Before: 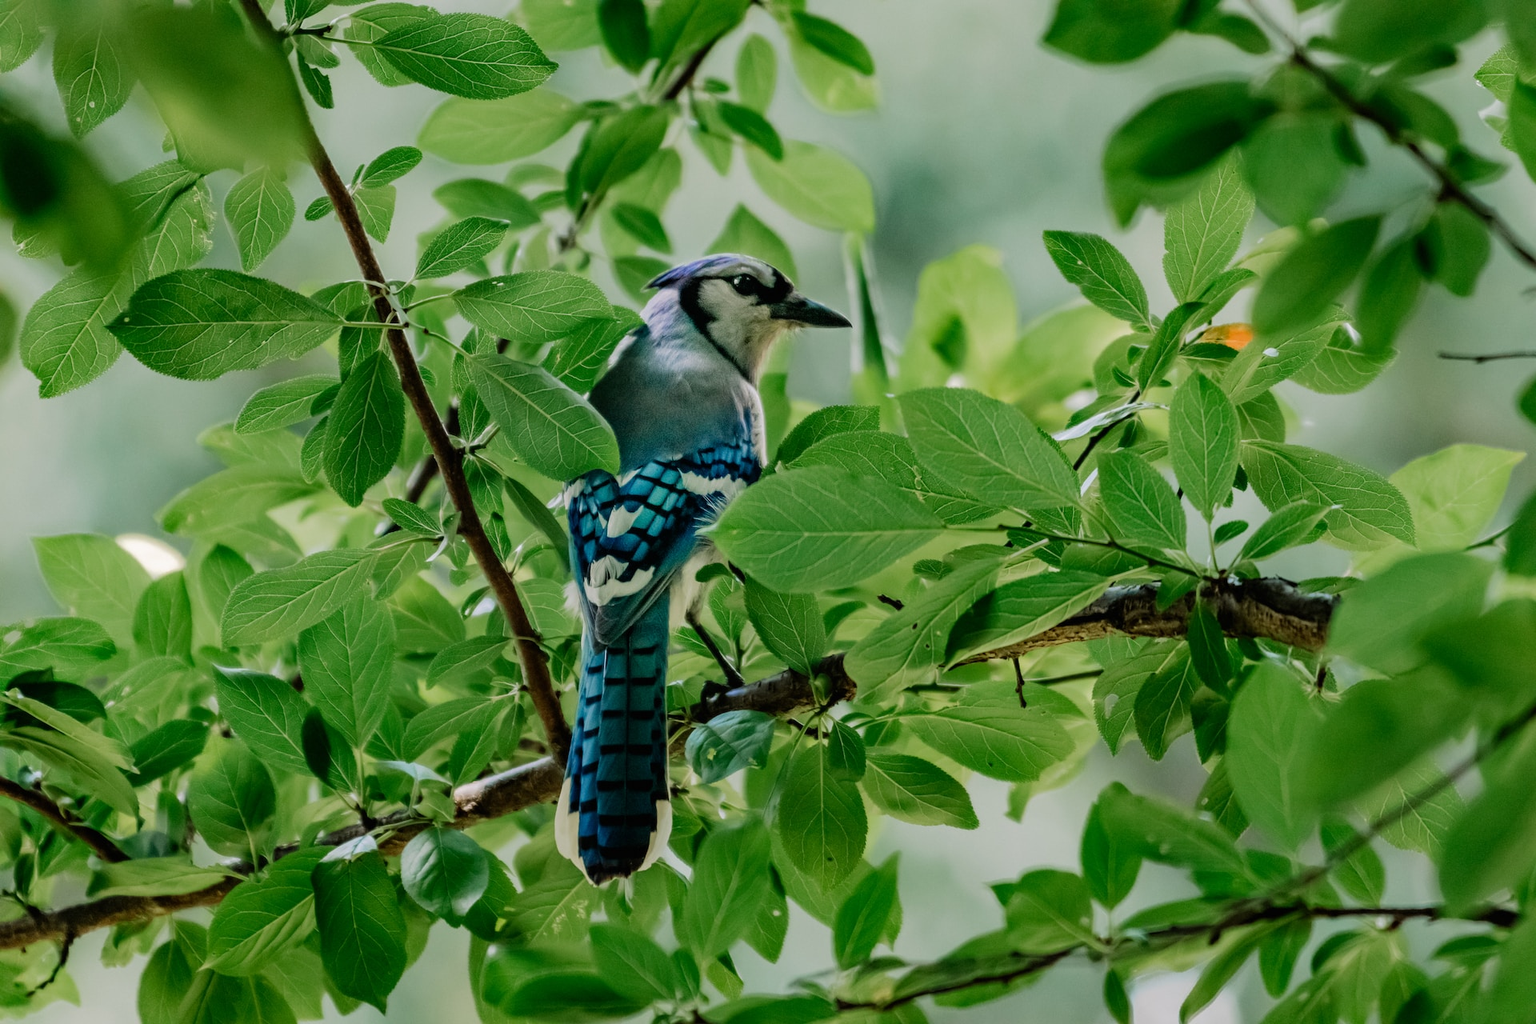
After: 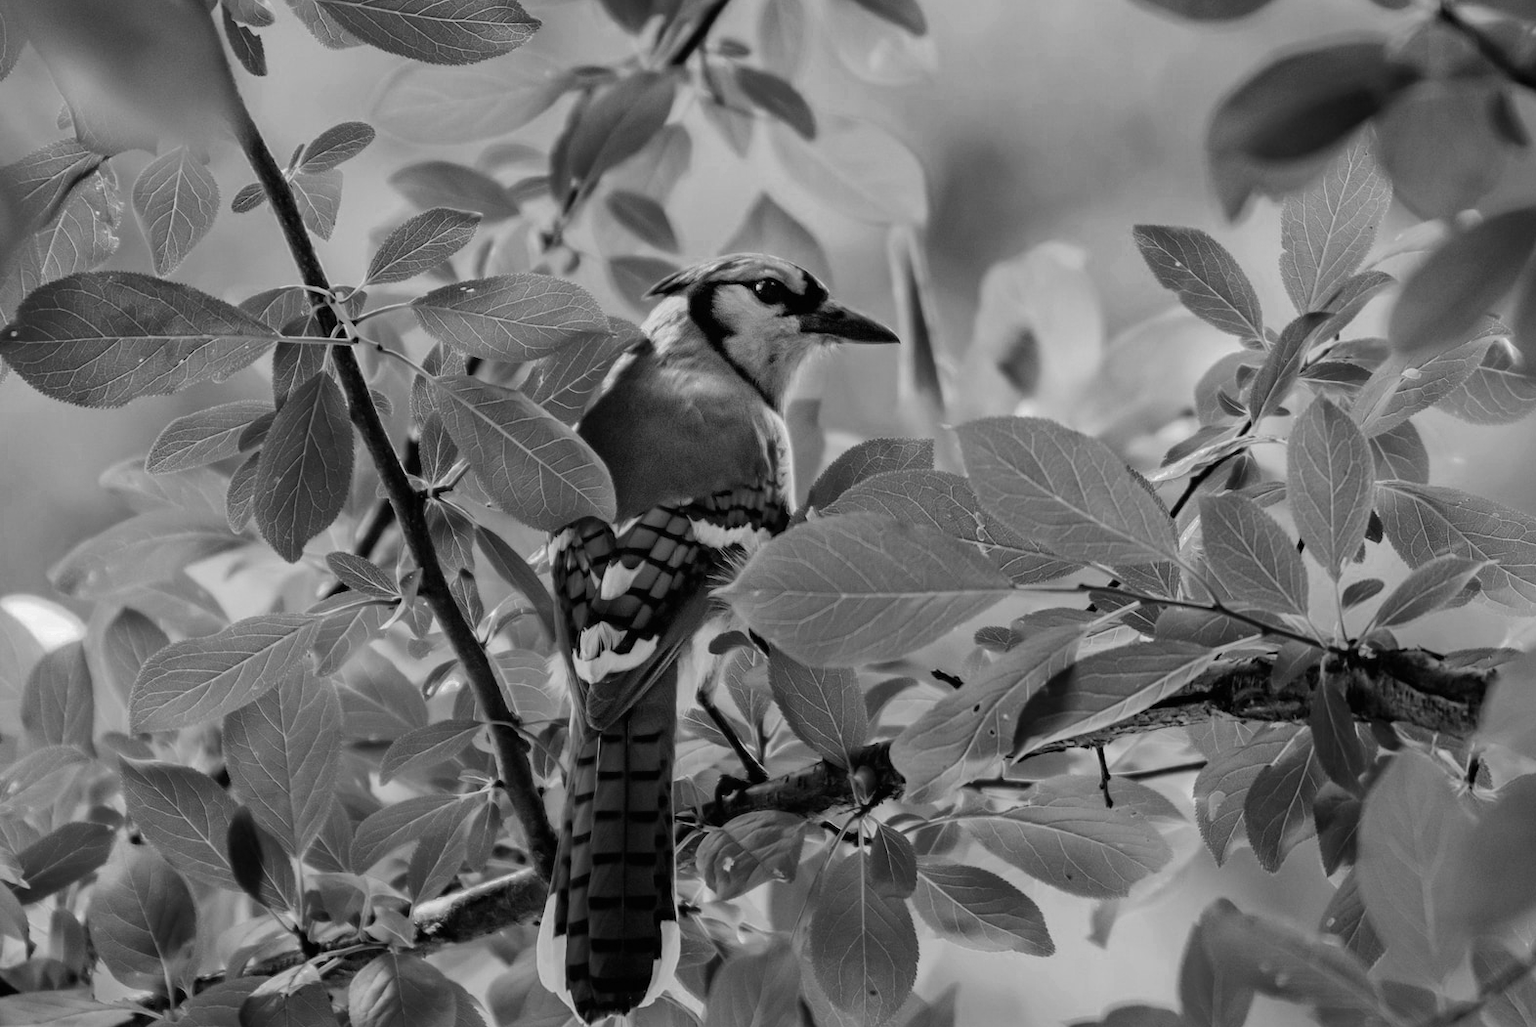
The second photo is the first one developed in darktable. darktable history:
crop and rotate: left 7.523%, top 4.588%, right 10.553%, bottom 13.201%
color zones: curves: ch0 [(0.002, 0.589) (0.107, 0.484) (0.146, 0.249) (0.217, 0.352) (0.309, 0.525) (0.39, 0.404) (0.455, 0.169) (0.597, 0.055) (0.724, 0.212) (0.775, 0.691) (0.869, 0.571) (1, 0.587)]; ch1 [(0, 0) (0.143, 0) (0.286, 0) (0.429, 0) (0.571, 0) (0.714, 0) (0.857, 0)]
